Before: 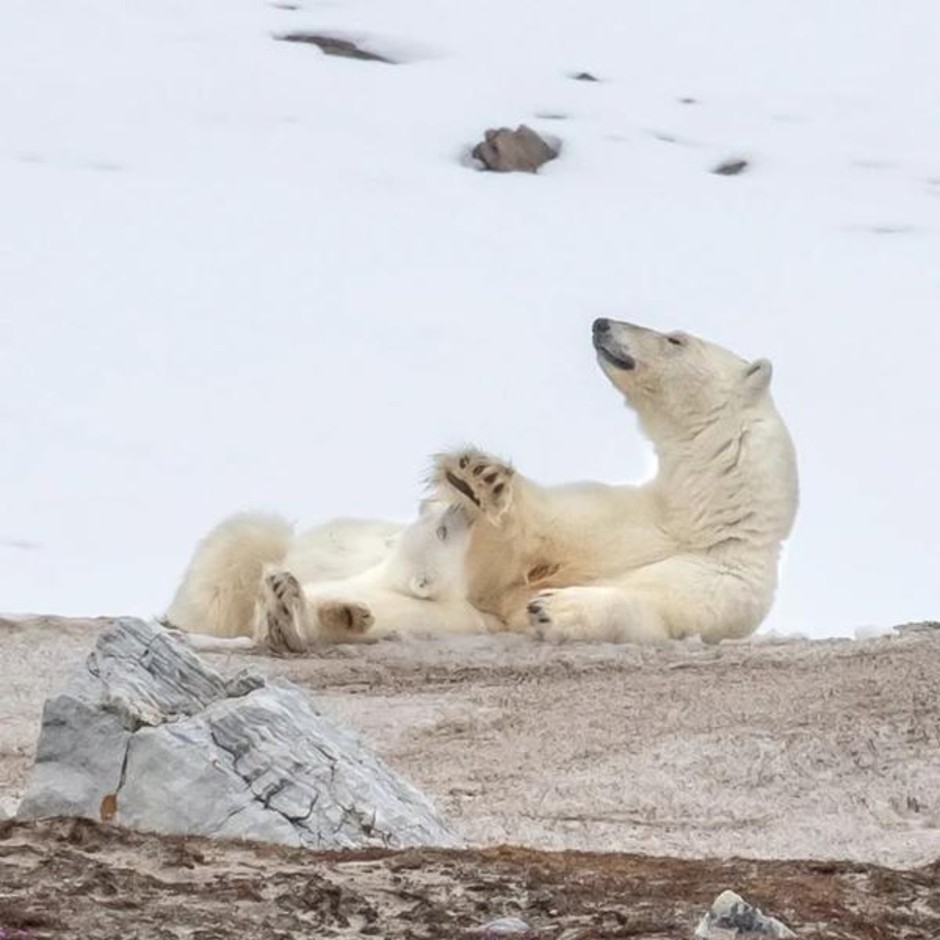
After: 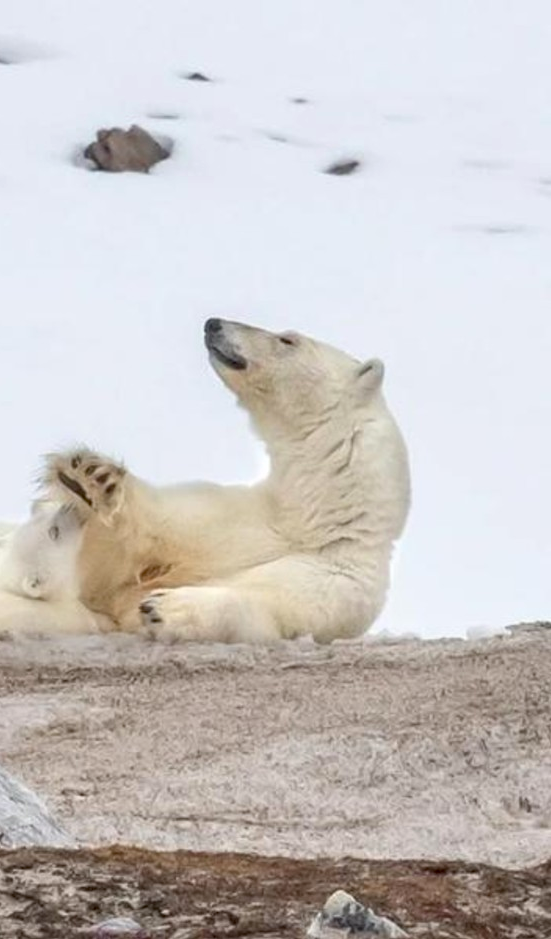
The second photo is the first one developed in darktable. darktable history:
crop: left 41.335%
haze removal: compatibility mode true, adaptive false
